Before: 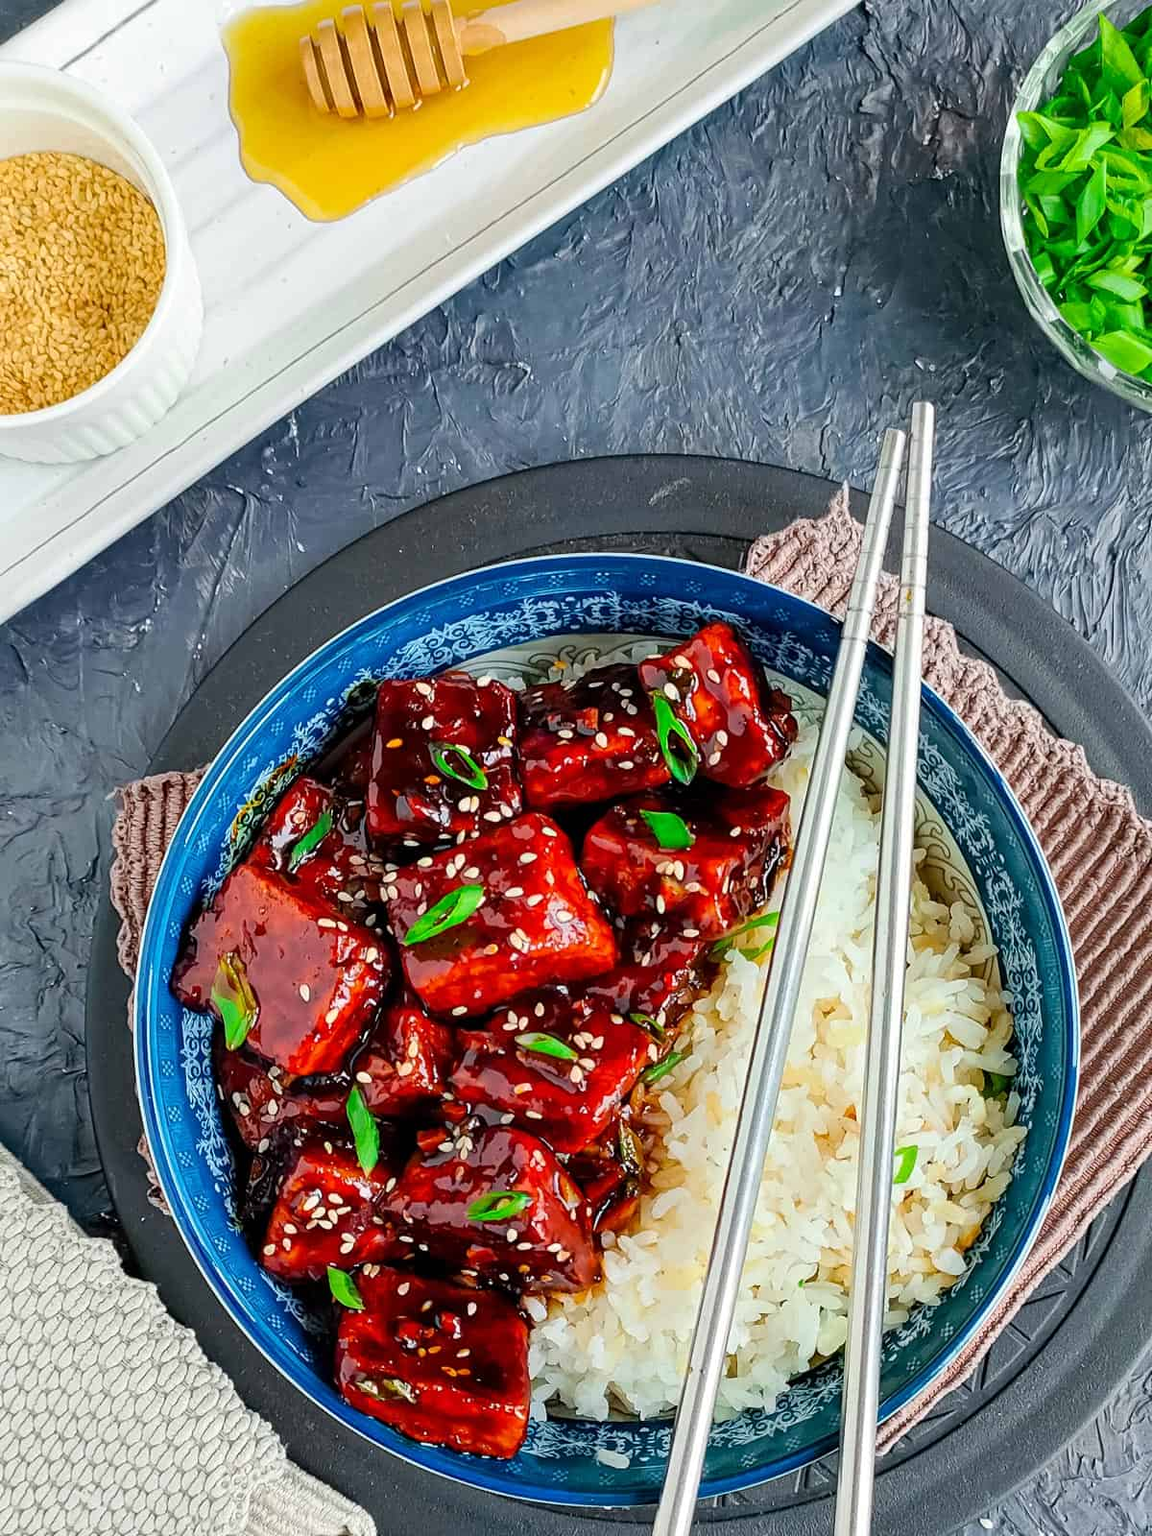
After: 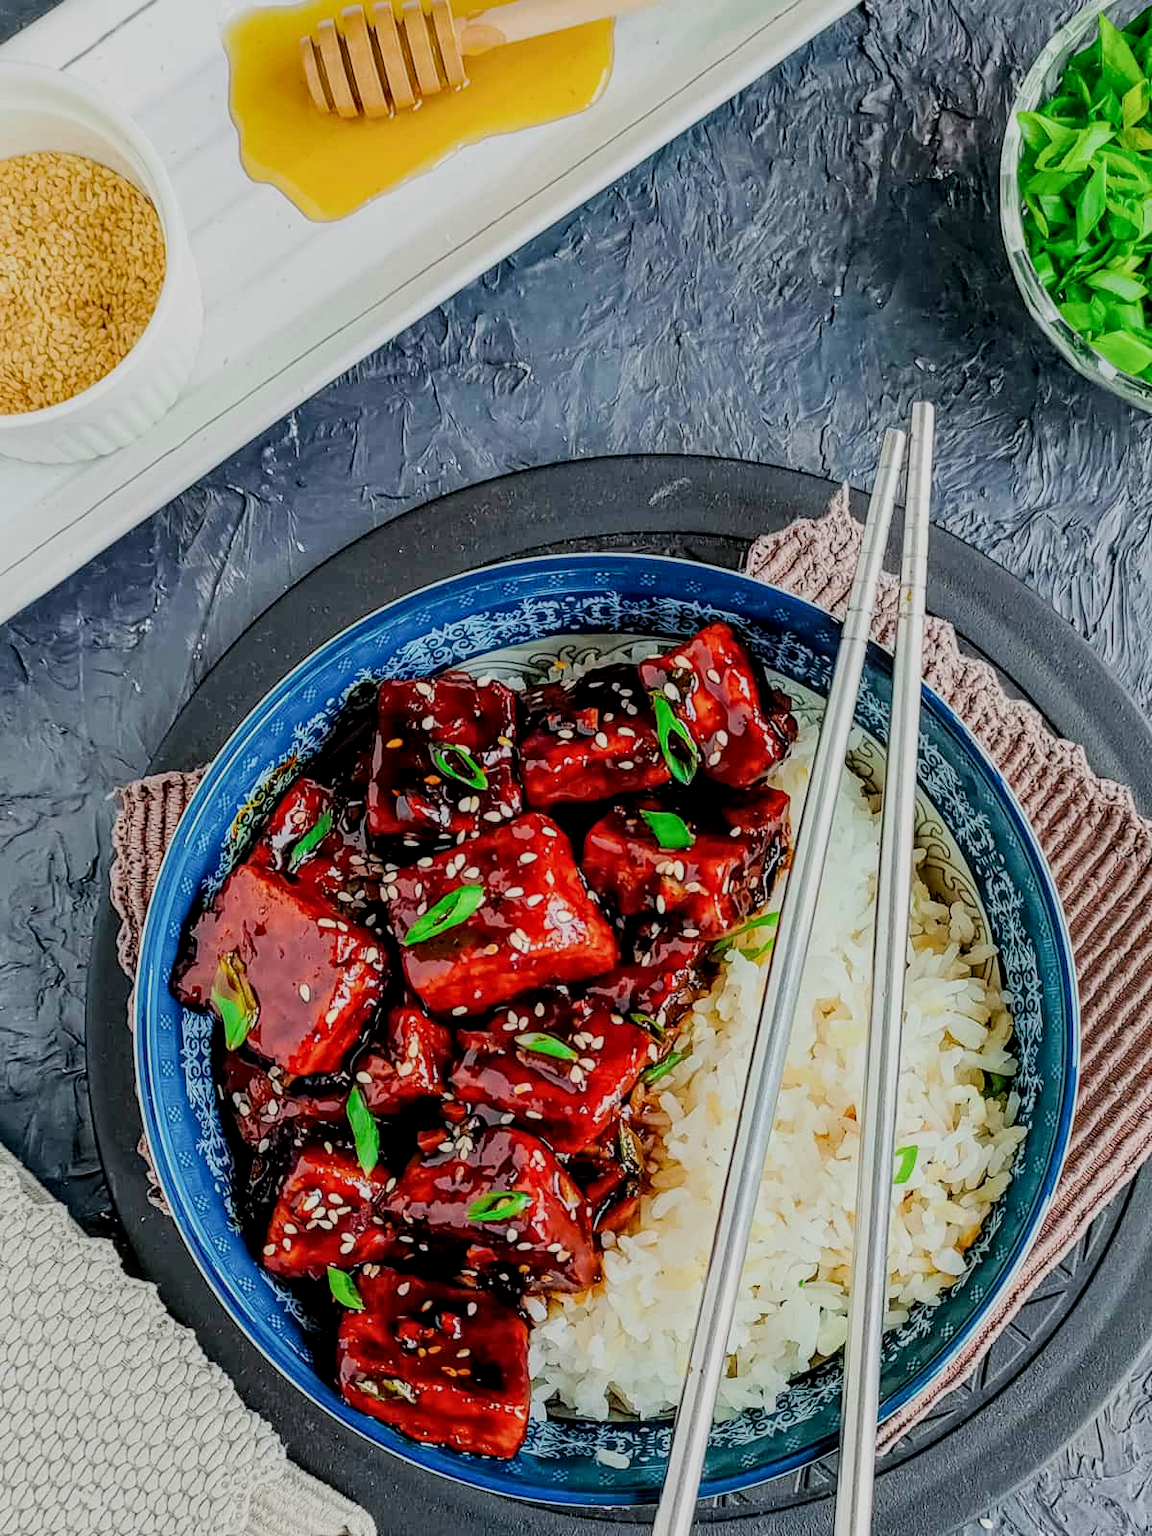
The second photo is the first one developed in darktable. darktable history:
filmic rgb: black relative exposure -7.12 EV, white relative exposure 5.35 EV, hardness 3.02
local contrast: detail 130%
